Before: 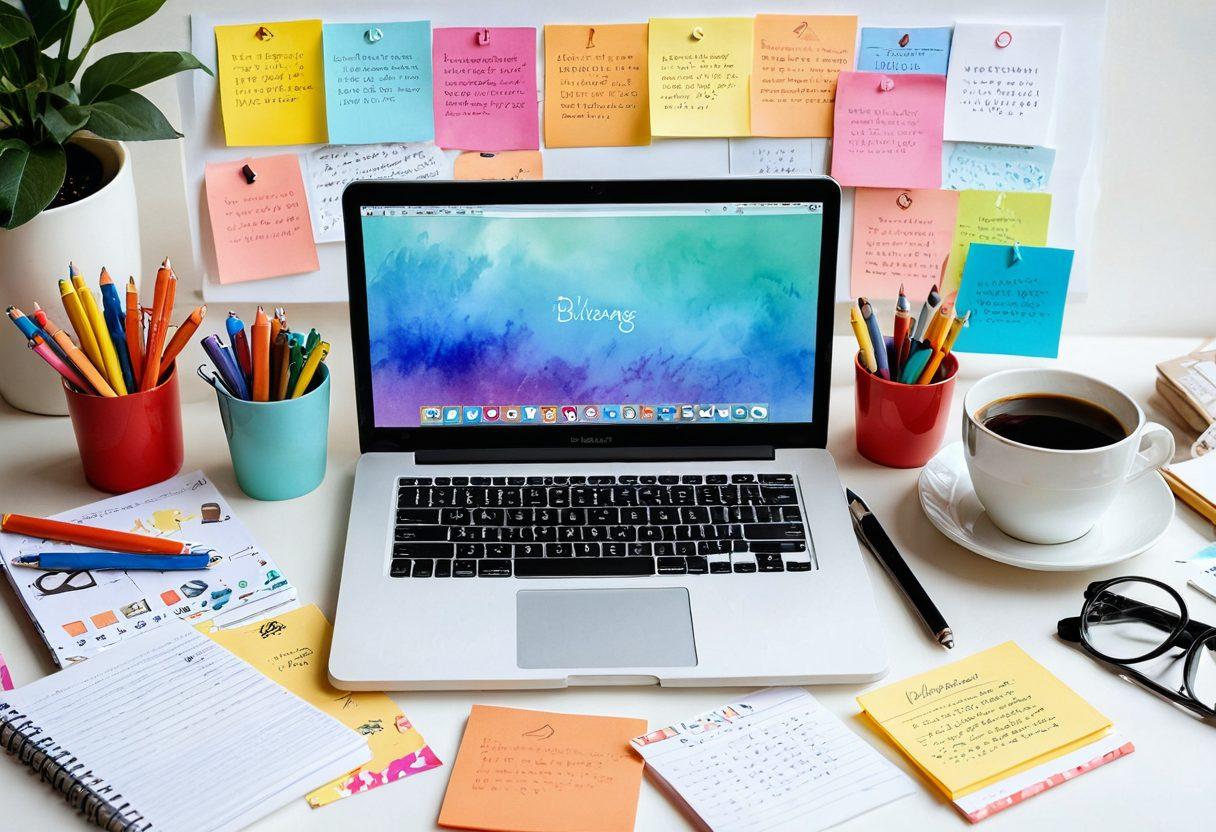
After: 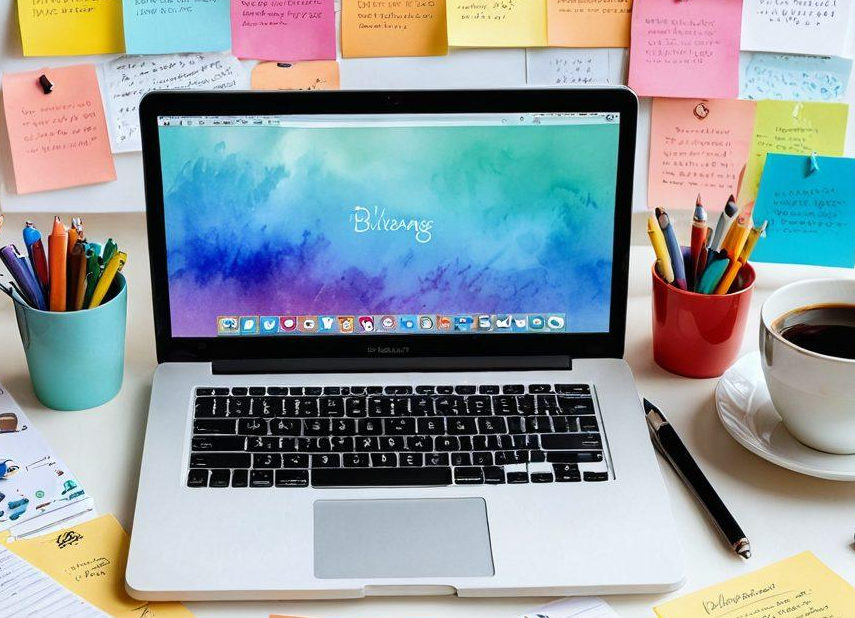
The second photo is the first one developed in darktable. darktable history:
crop and rotate: left 16.76%, top 10.914%, right 12.915%, bottom 14.71%
